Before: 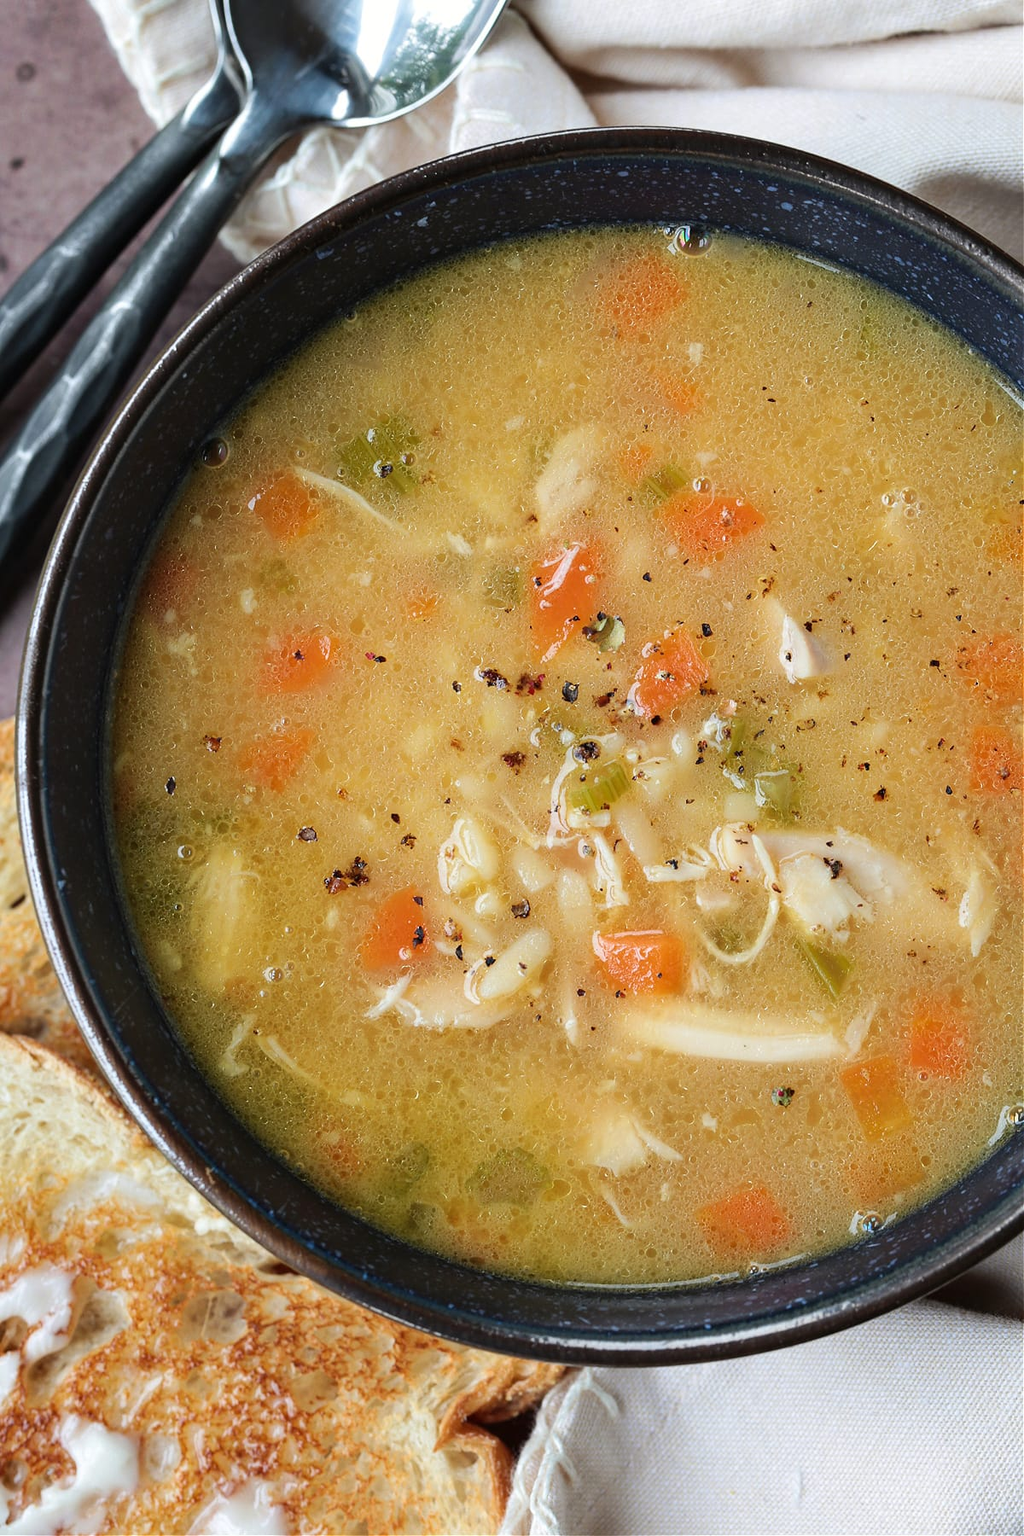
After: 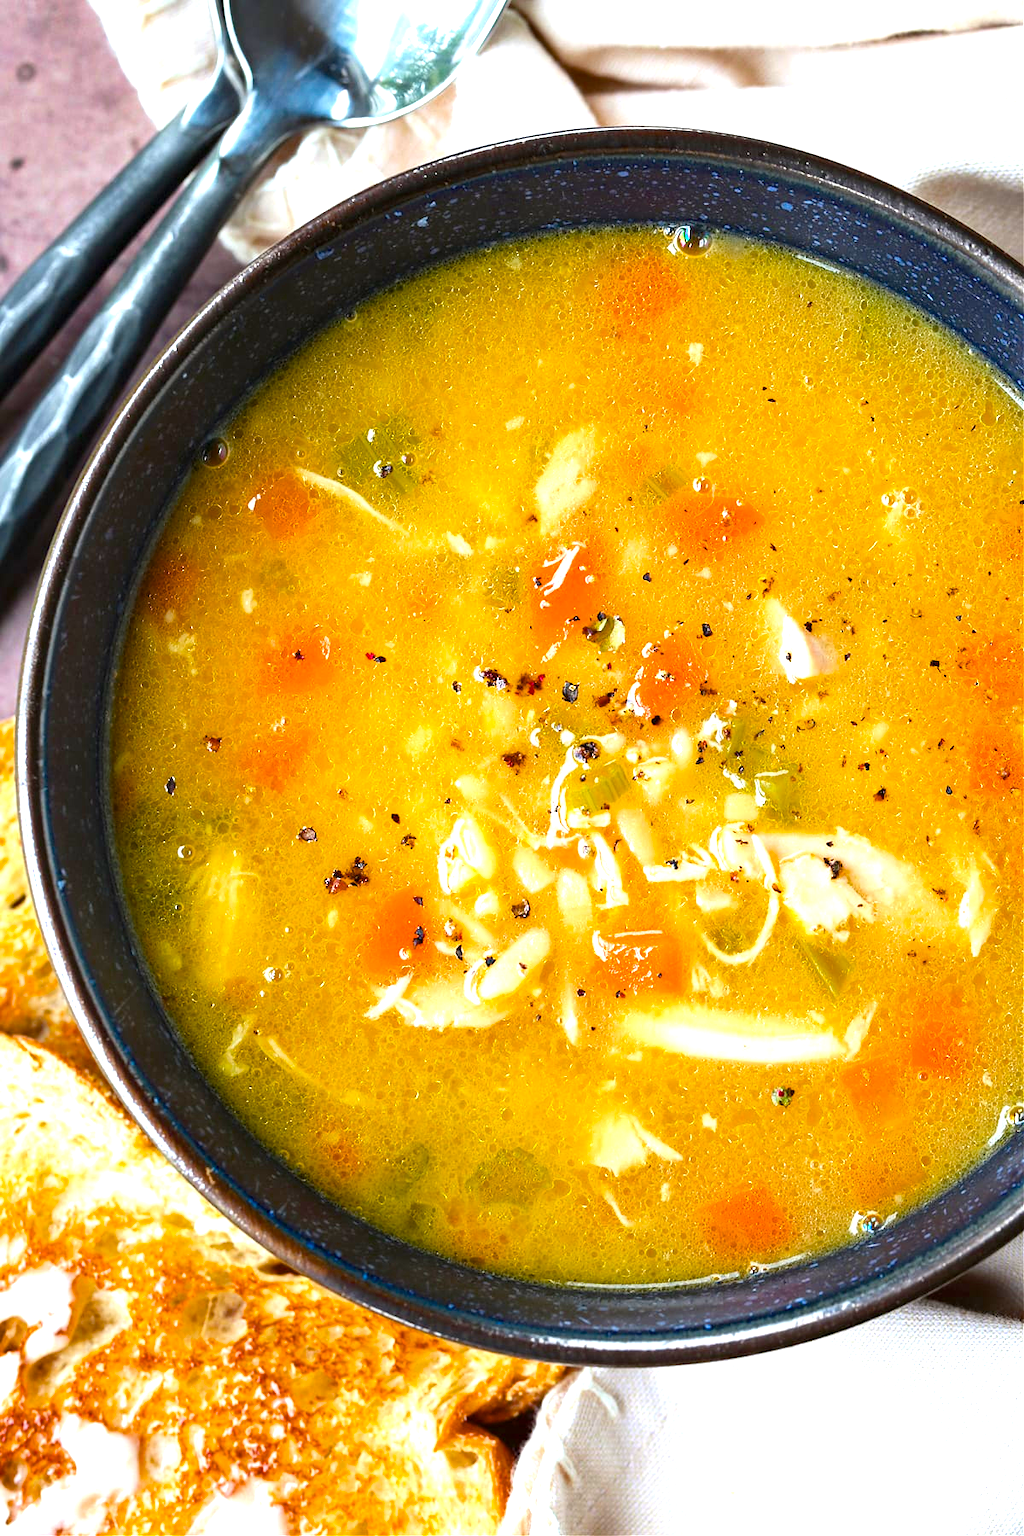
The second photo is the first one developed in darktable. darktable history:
exposure: black level correction 0.001, exposure 1.133 EV, compensate highlight preservation false
color balance rgb: linear chroma grading › global chroma 15.254%, perceptual saturation grading › global saturation 19.917%, global vibrance 10.698%, saturation formula JzAzBz (2021)
vignetting: fall-off start 116.4%, fall-off radius 59.62%, brightness -0.287
